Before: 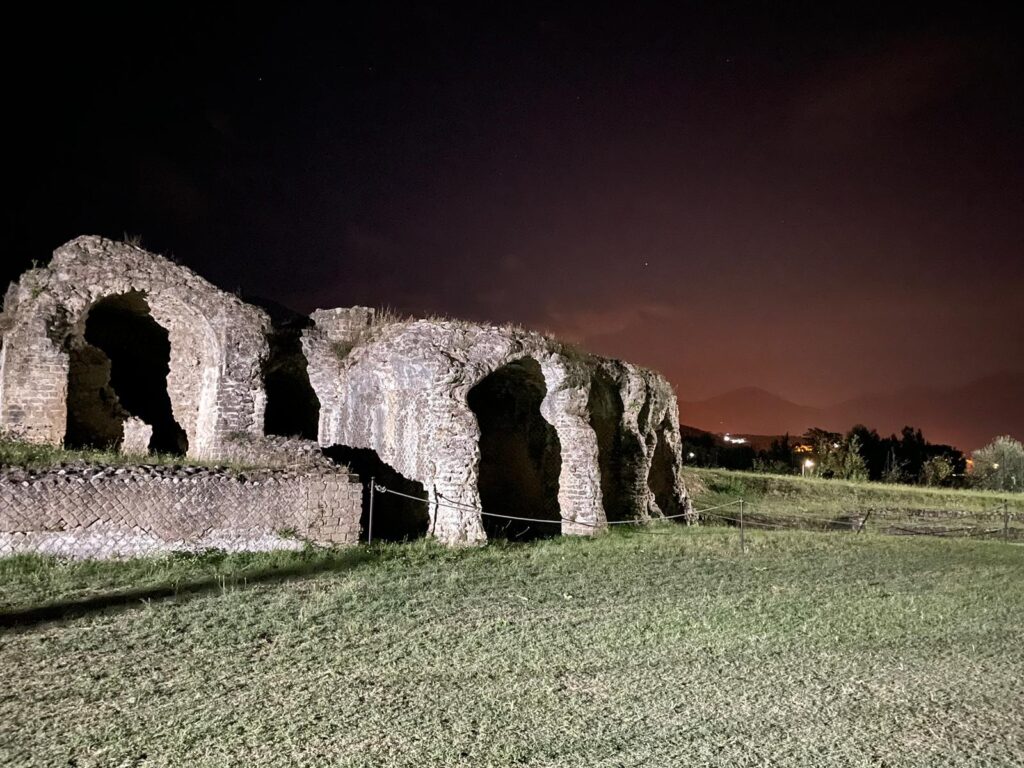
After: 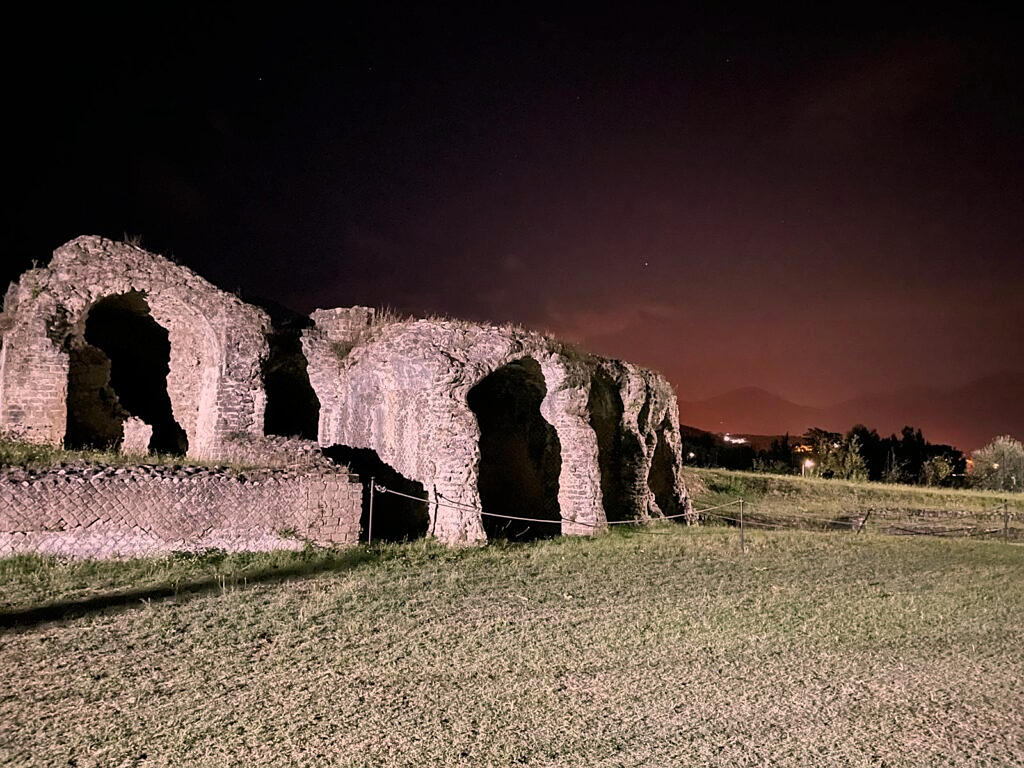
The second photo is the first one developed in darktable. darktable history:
filmic rgb: black relative exposure -14.28 EV, white relative exposure 3.38 EV, hardness 7.95, contrast 0.984, iterations of high-quality reconstruction 10
sharpen: radius 1.047
color correction: highlights a* 14.71, highlights b* 4.67
